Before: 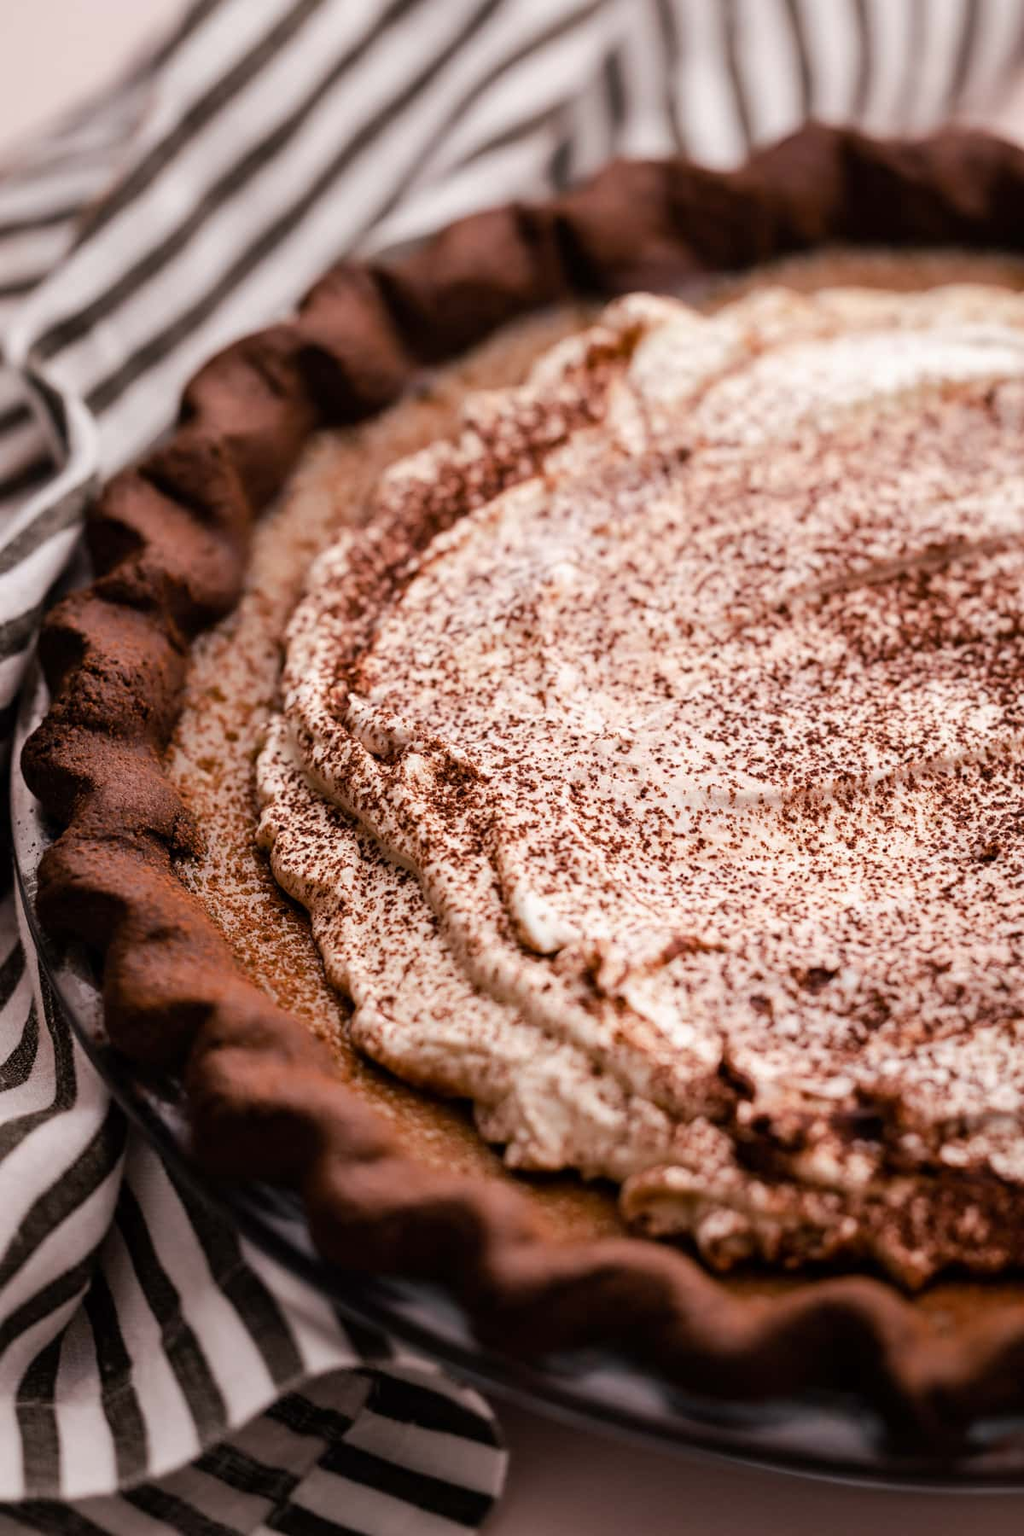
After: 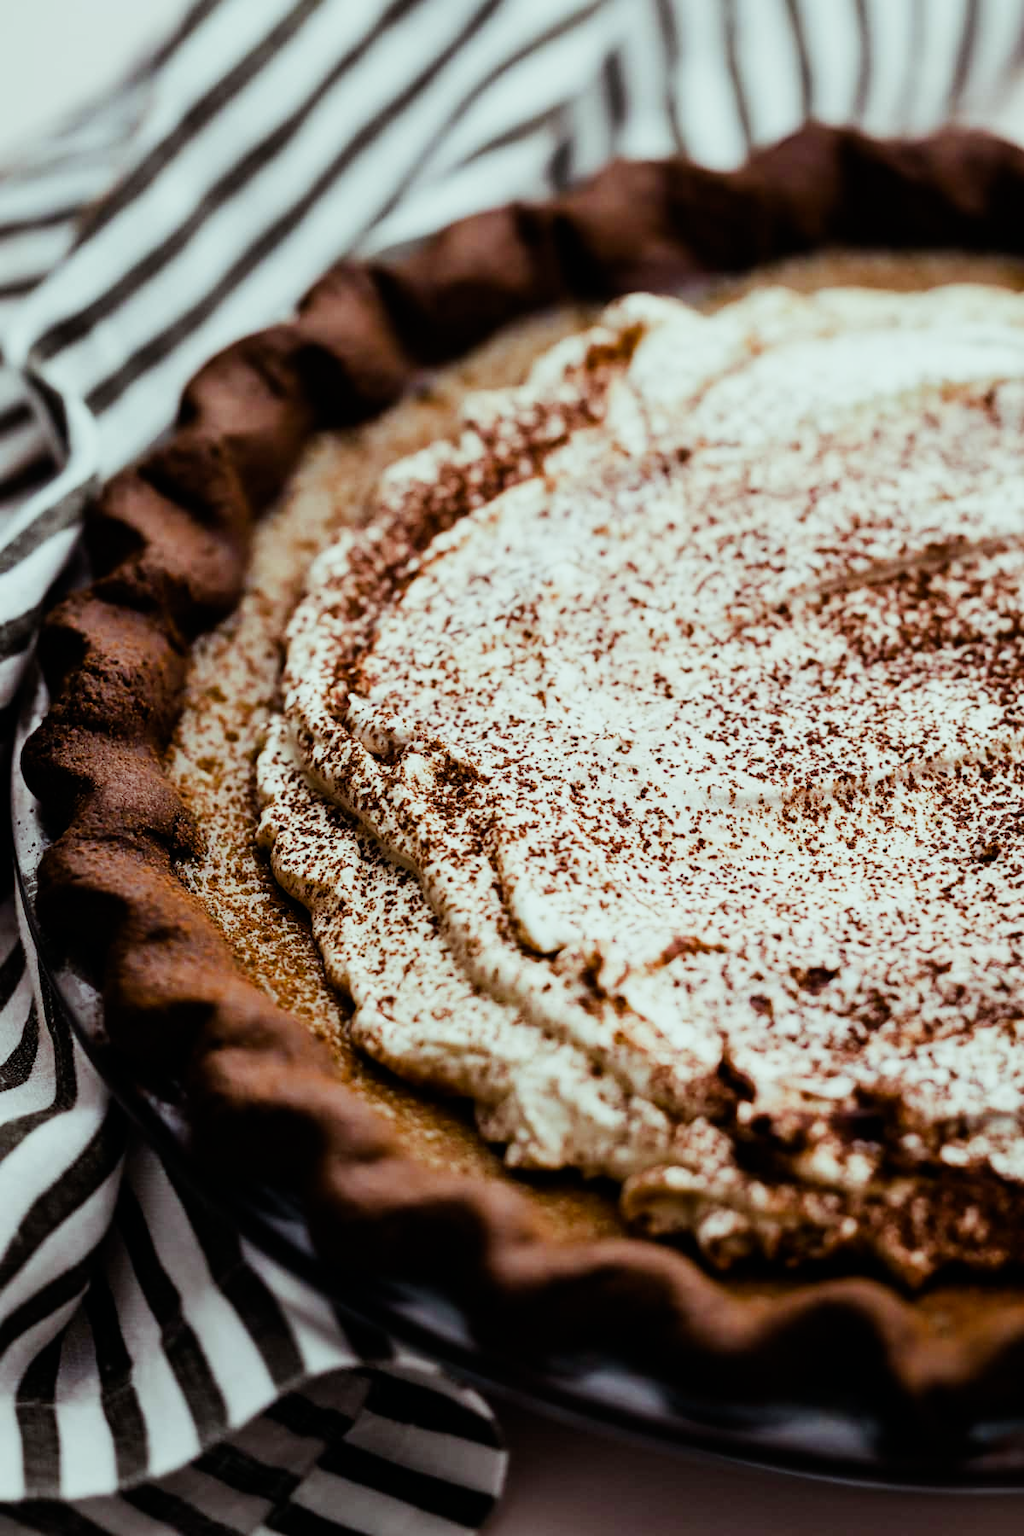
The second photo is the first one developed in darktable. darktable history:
sigmoid: contrast 1.7
color balance: mode lift, gamma, gain (sRGB), lift [0.997, 0.979, 1.021, 1.011], gamma [1, 1.084, 0.916, 0.998], gain [1, 0.87, 1.13, 1.101], contrast 4.55%, contrast fulcrum 38.24%, output saturation 104.09%
